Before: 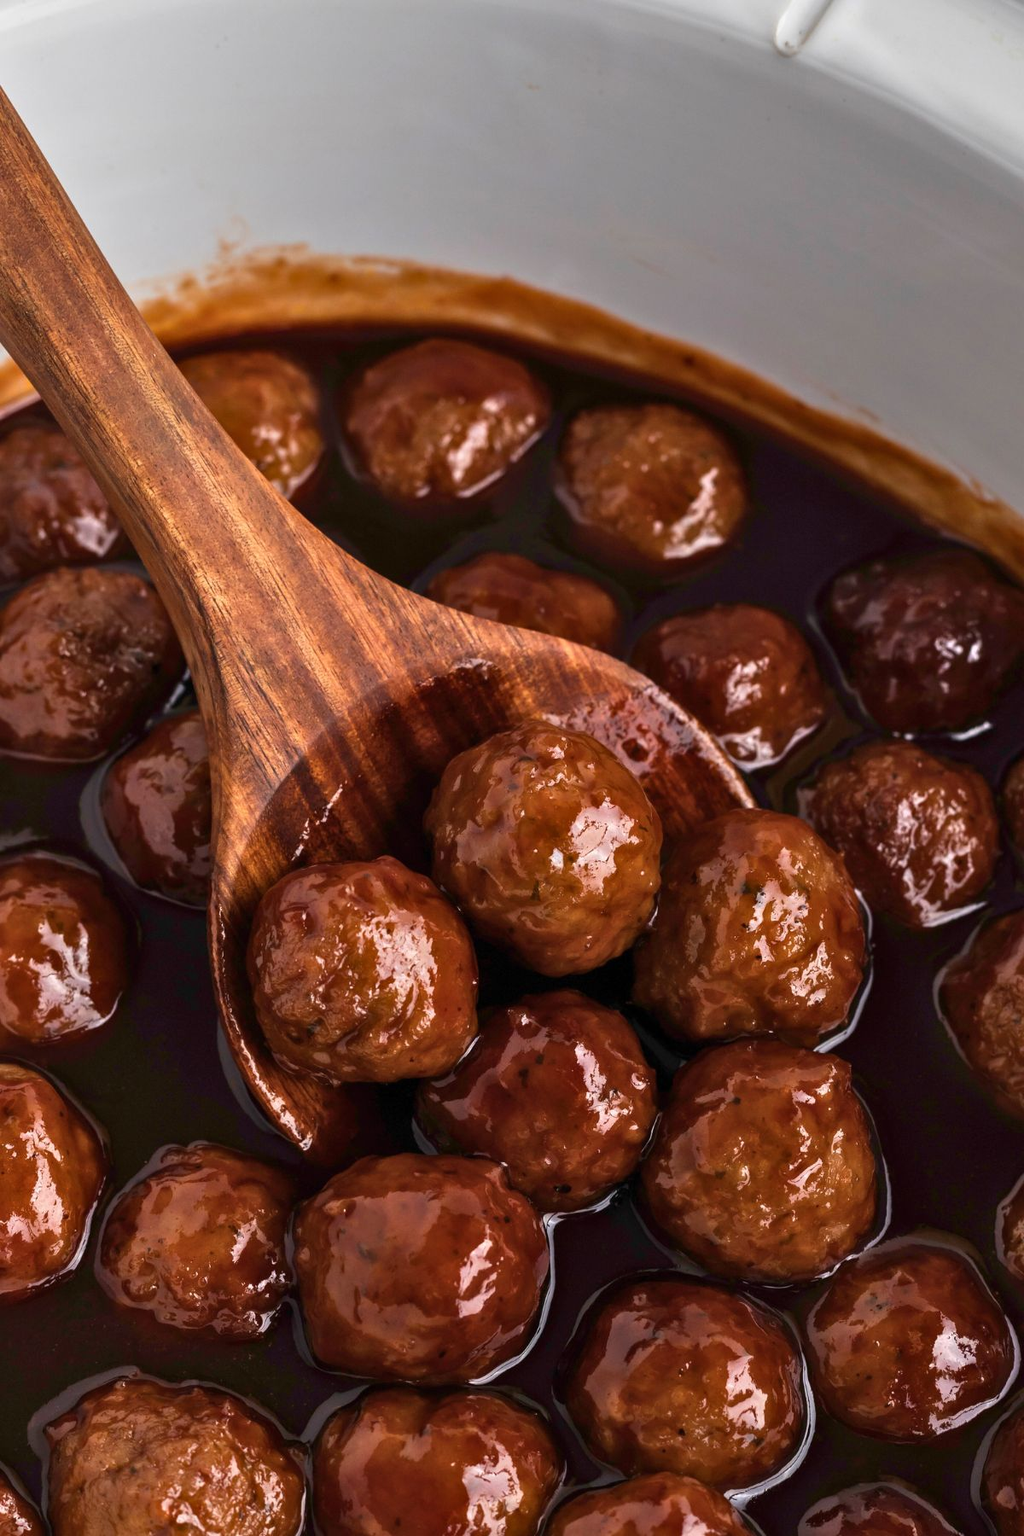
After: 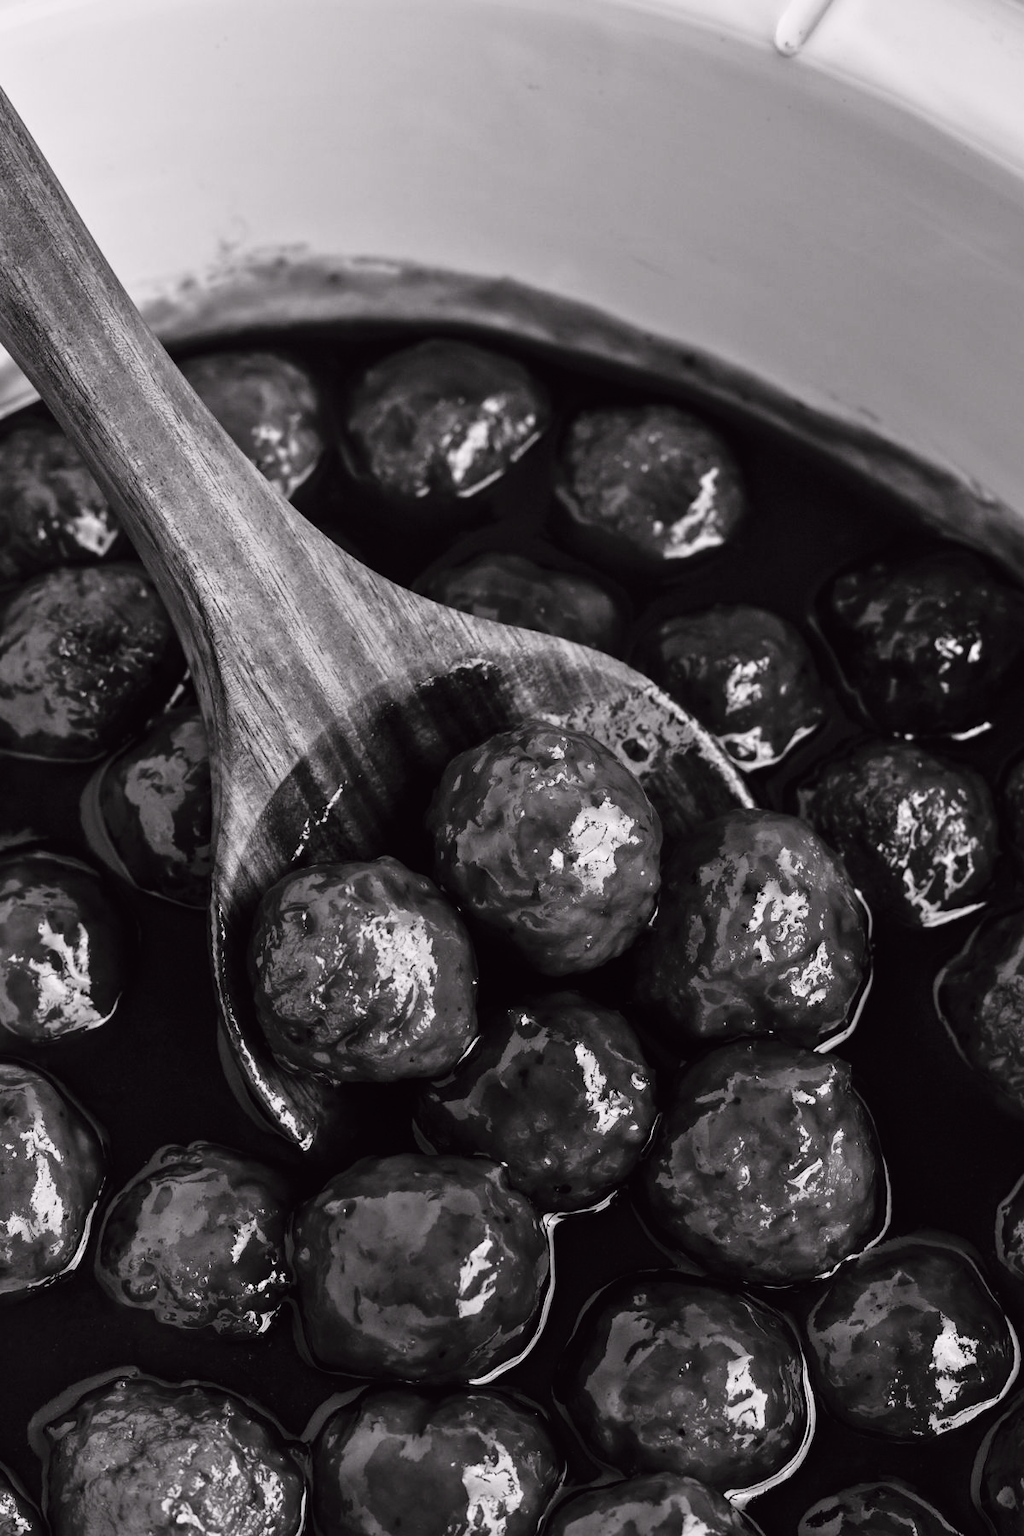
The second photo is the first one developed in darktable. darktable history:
color calibration: output gray [0.22, 0.42, 0.37, 0], gray › normalize channels true, illuminant same as pipeline (D50), adaptation XYZ, x 0.346, y 0.359, gamut compression 0
tone curve: curves: ch0 [(0, 0.011) (0.053, 0.026) (0.174, 0.115) (0.398, 0.444) (0.673, 0.775) (0.829, 0.906) (0.991, 0.981)]; ch1 [(0, 0) (0.276, 0.206) (0.409, 0.383) (0.473, 0.458) (0.492, 0.501) (0.512, 0.513) (0.54, 0.543) (0.585, 0.617) (0.659, 0.686) (0.78, 0.8) (1, 1)]; ch2 [(0, 0) (0.438, 0.449) (0.473, 0.469) (0.503, 0.5) (0.523, 0.534) (0.562, 0.594) (0.612, 0.635) (0.695, 0.713) (1, 1)], color space Lab, independent channels, preserve colors none
